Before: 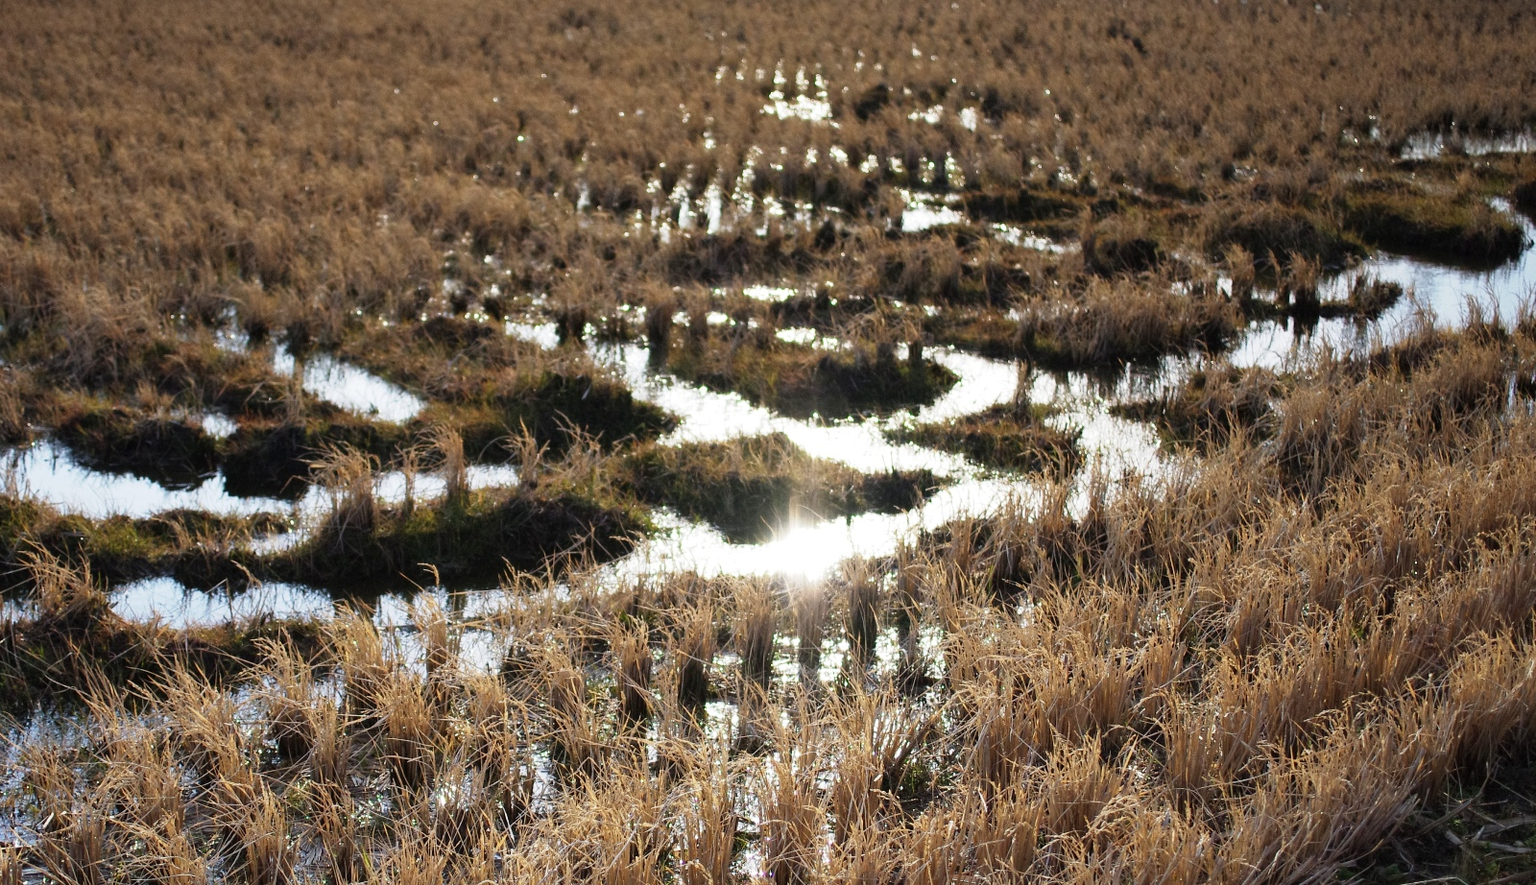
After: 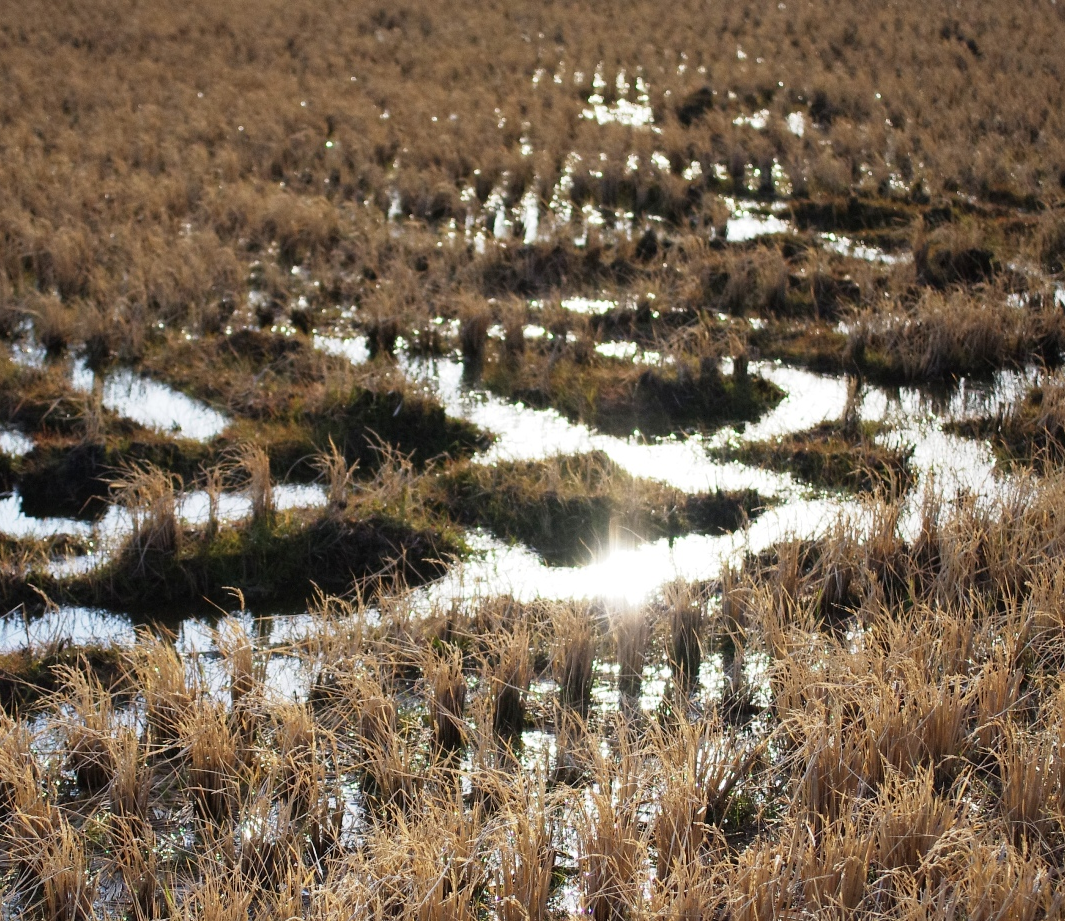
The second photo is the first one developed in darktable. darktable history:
crop and rotate: left 13.432%, right 19.957%
